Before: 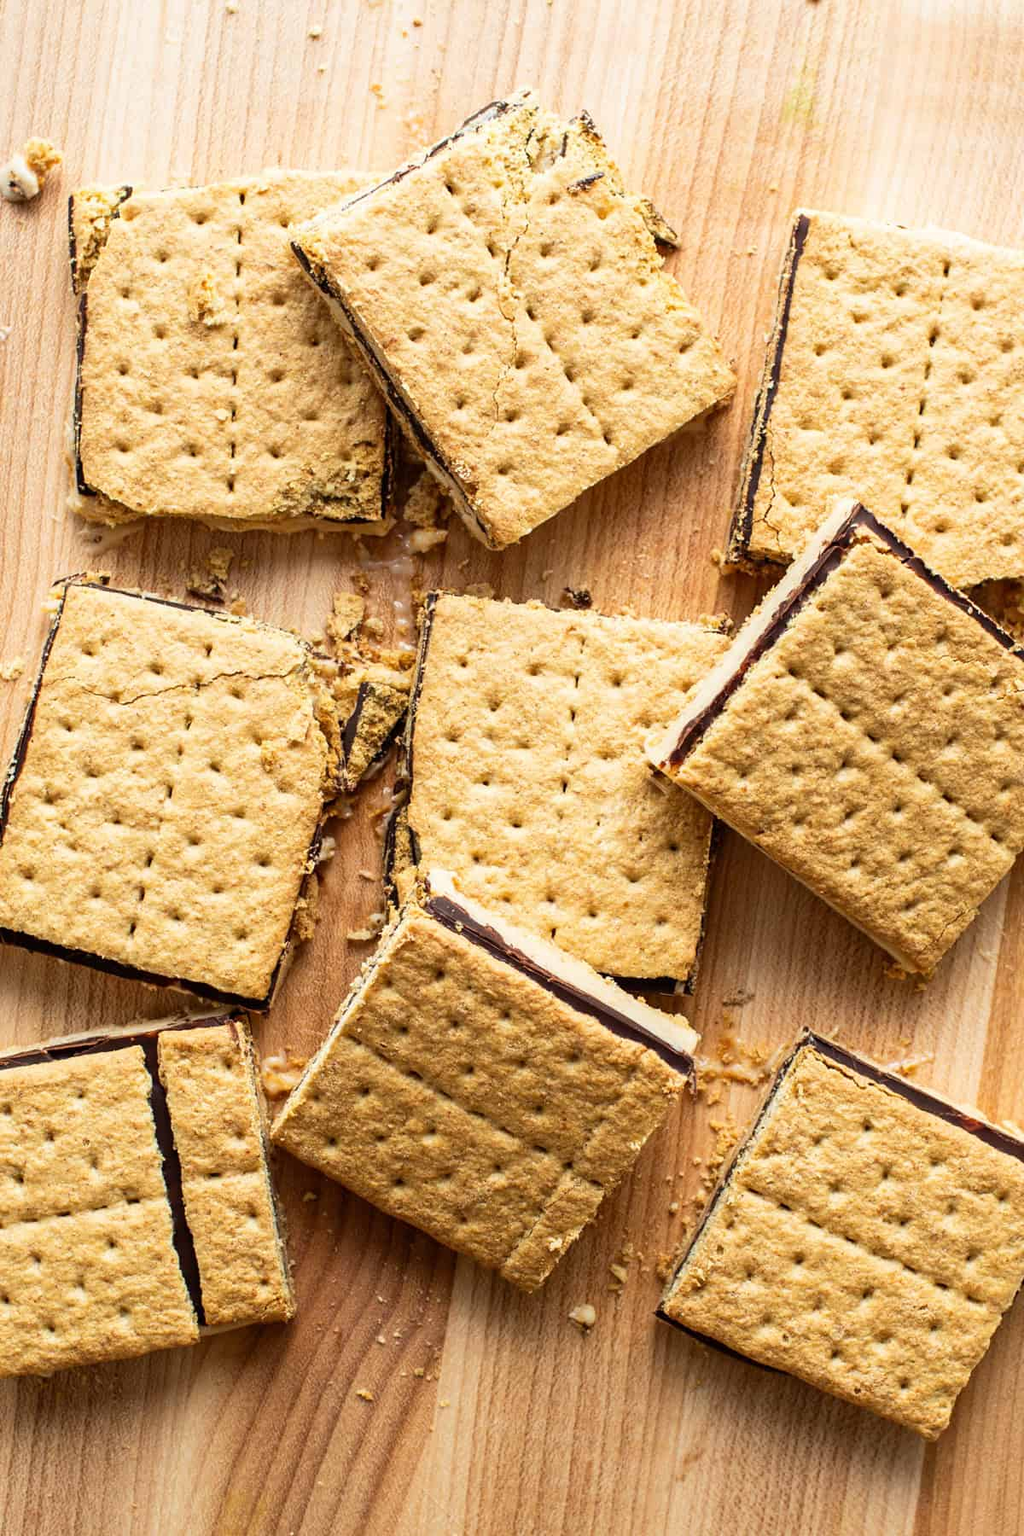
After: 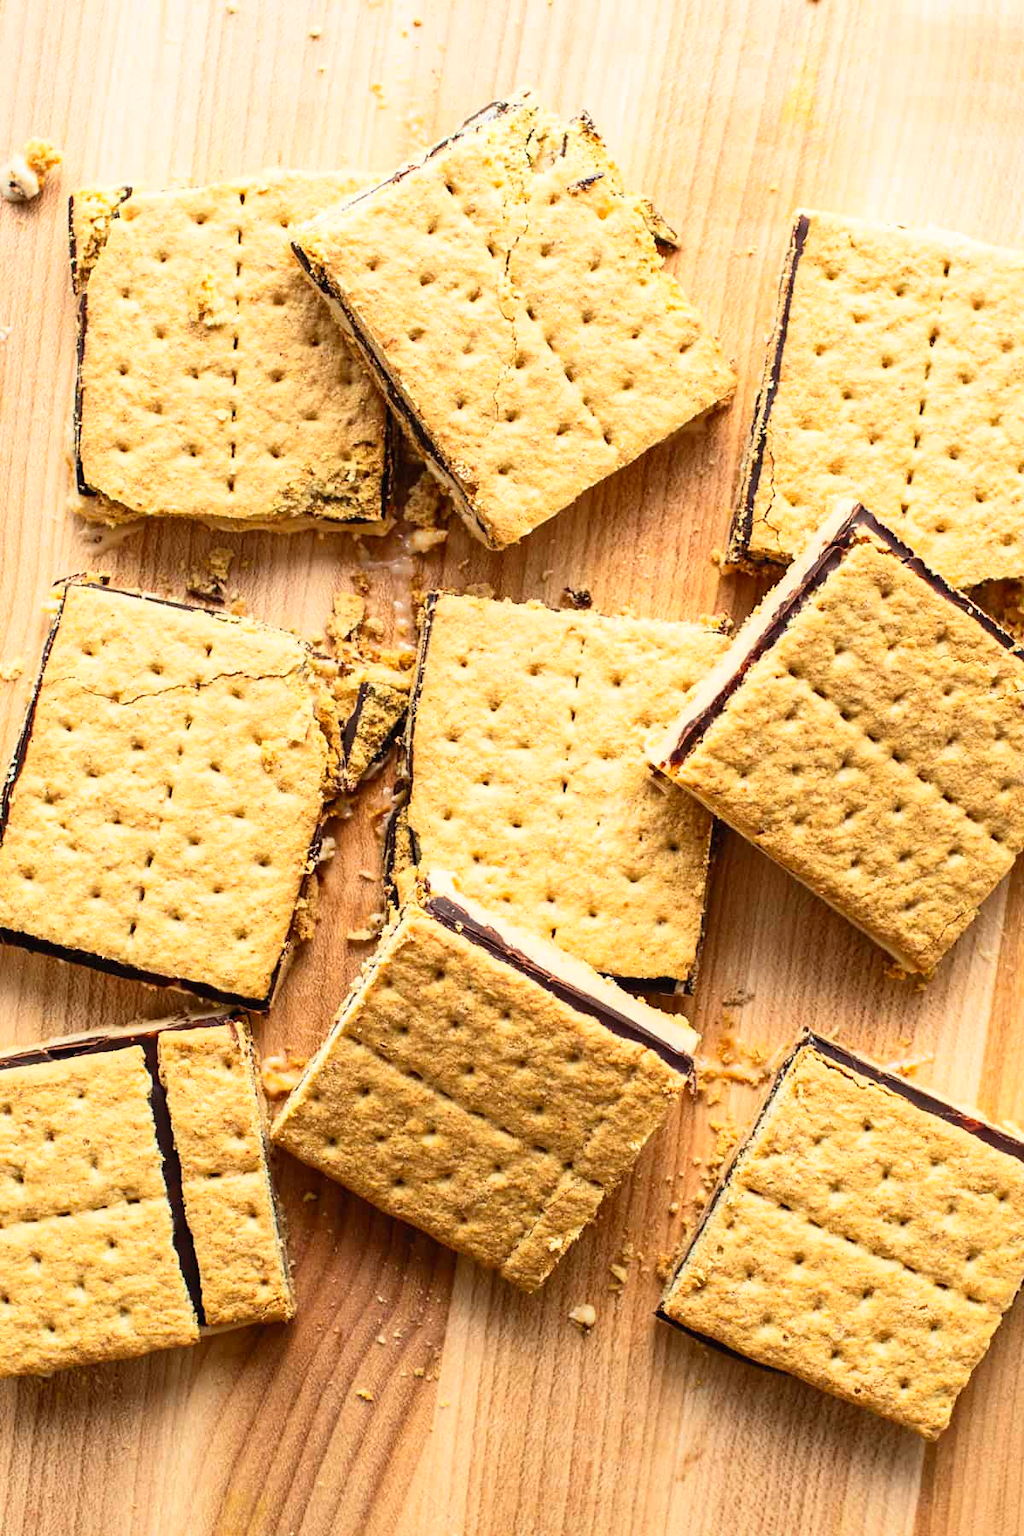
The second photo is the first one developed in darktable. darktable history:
contrast brightness saturation: contrast 0.203, brightness 0.156, saturation 0.224
